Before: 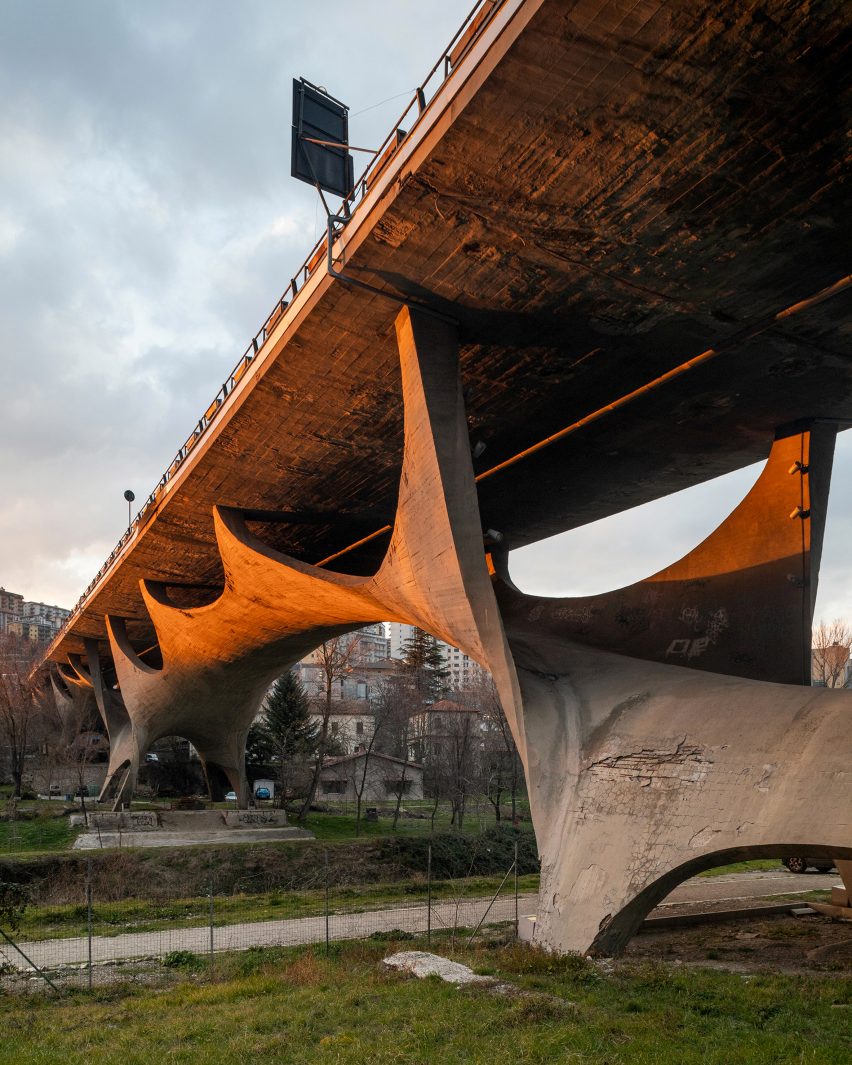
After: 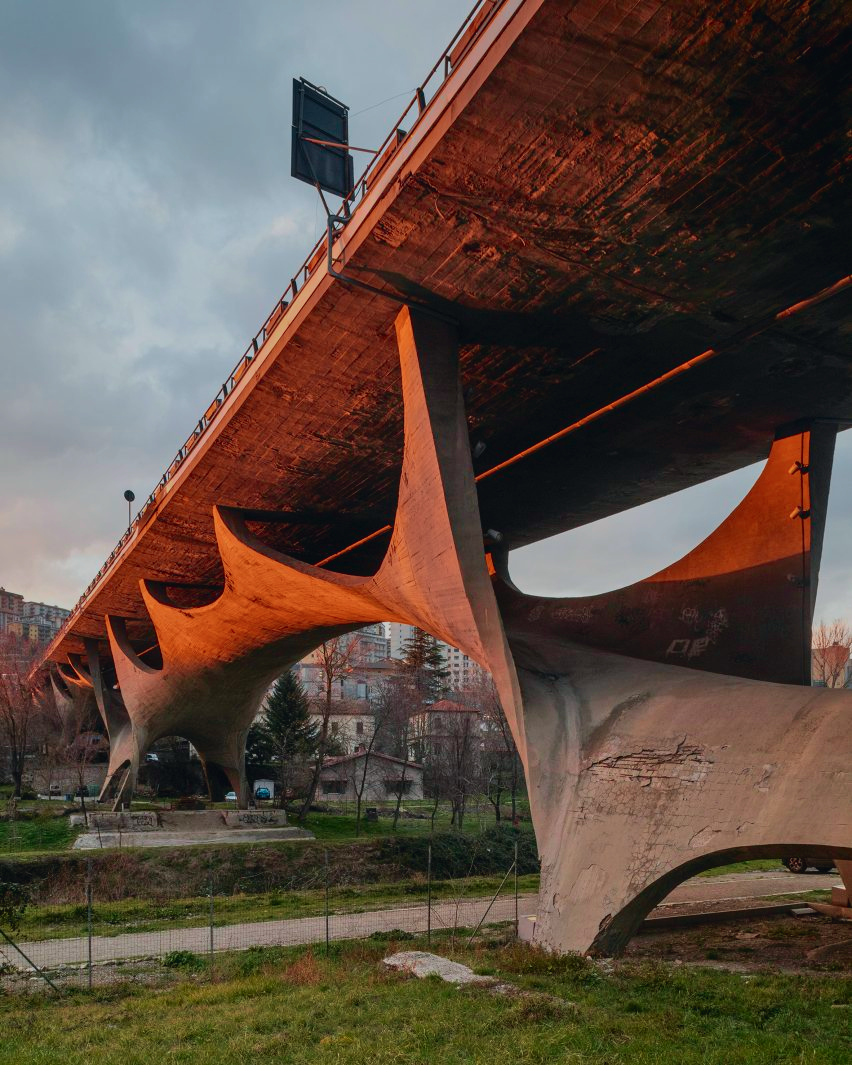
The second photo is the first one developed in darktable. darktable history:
velvia: on, module defaults
tone equalizer: -8 EV -0.027 EV, -7 EV 0.027 EV, -6 EV -0.006 EV, -5 EV 0.004 EV, -4 EV -0.034 EV, -3 EV -0.236 EV, -2 EV -0.651 EV, -1 EV -0.957 EV, +0 EV -0.946 EV, mask exposure compensation -0.501 EV
tone curve: curves: ch0 [(0, 0.025) (0.15, 0.143) (0.452, 0.486) (0.751, 0.788) (1, 0.961)]; ch1 [(0, 0) (0.43, 0.408) (0.476, 0.469) (0.497, 0.494) (0.546, 0.571) (0.566, 0.607) (0.62, 0.657) (1, 1)]; ch2 [(0, 0) (0.386, 0.397) (0.505, 0.498) (0.547, 0.546) (0.579, 0.58) (1, 1)], color space Lab, independent channels, preserve colors none
